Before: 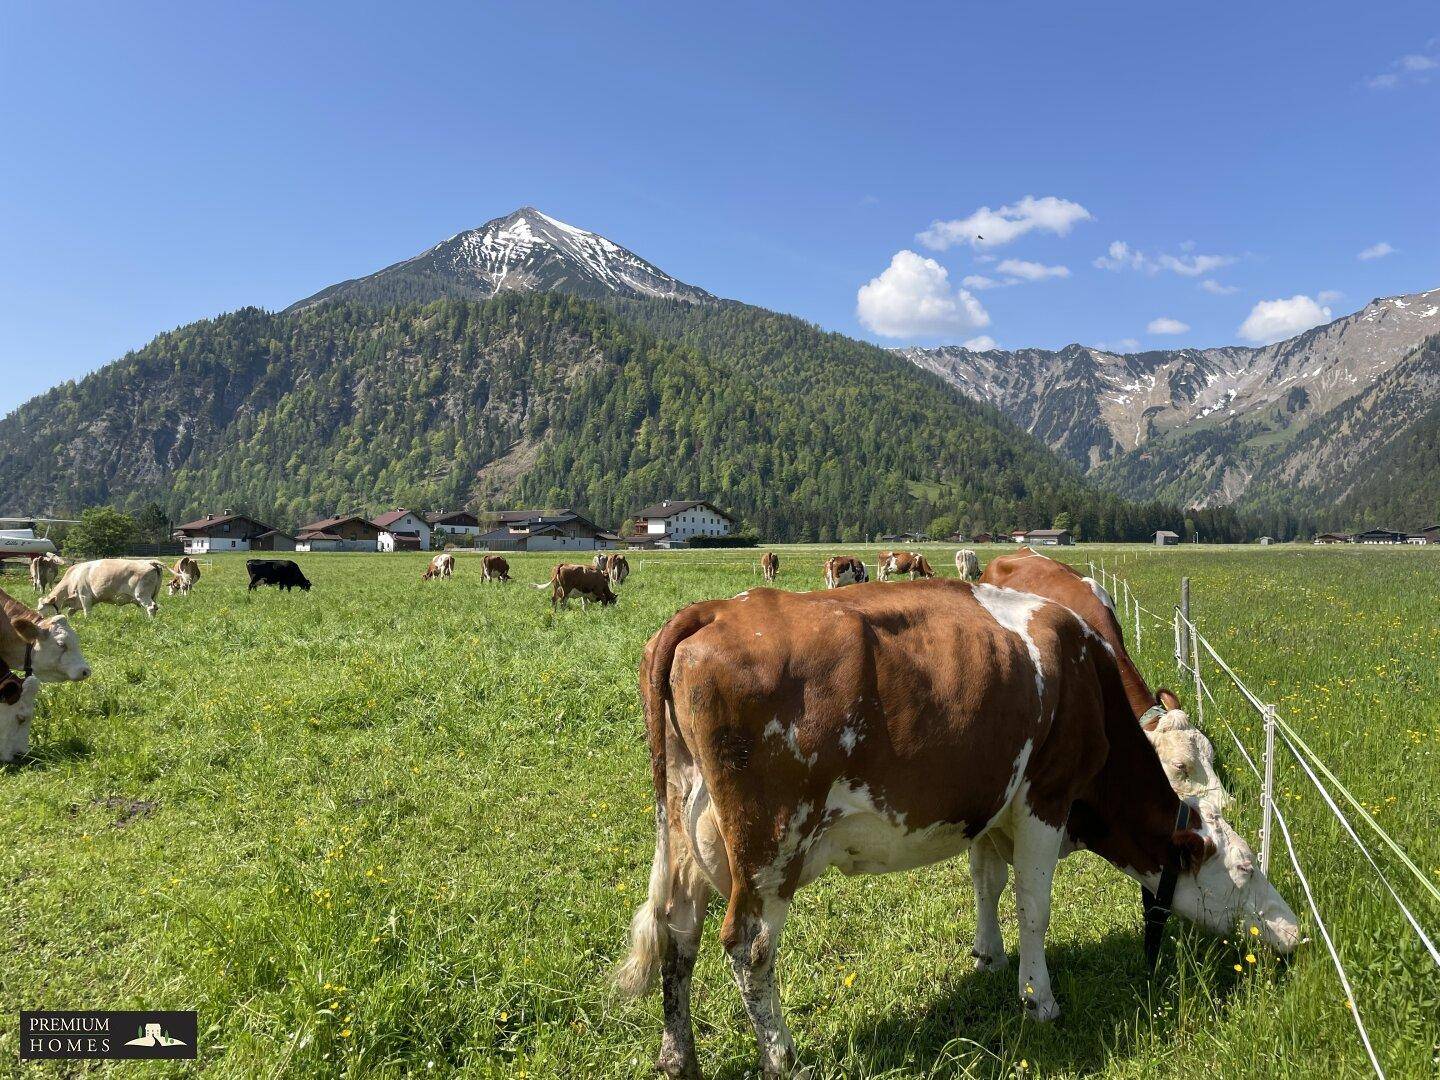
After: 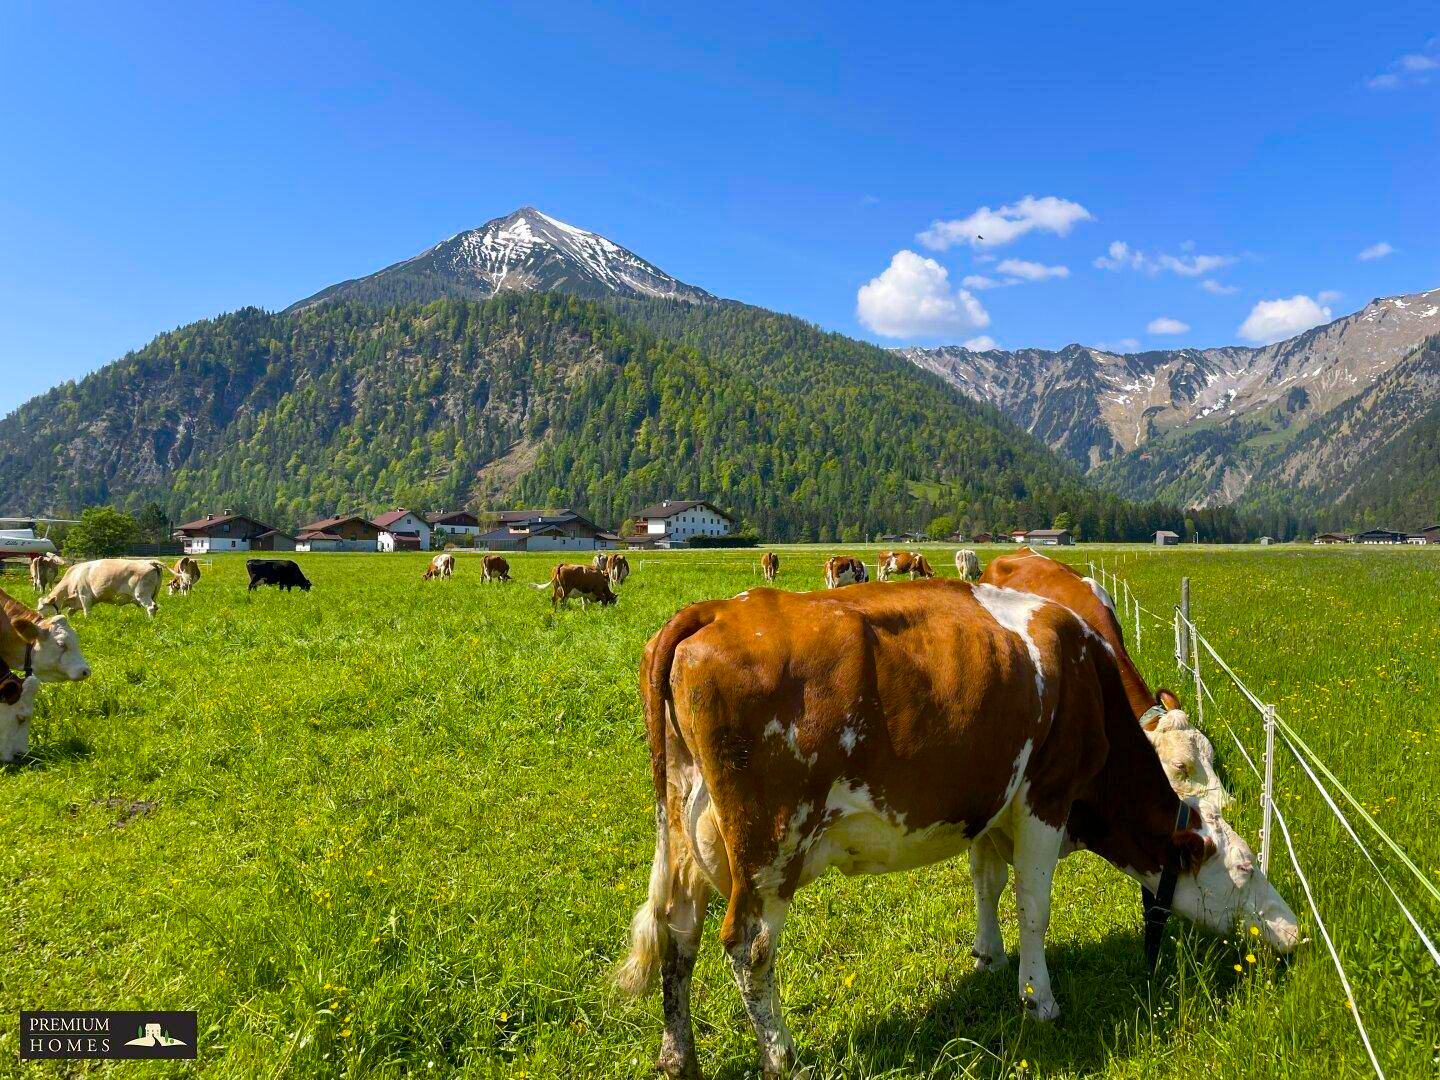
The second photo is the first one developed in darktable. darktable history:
color balance rgb: linear chroma grading › global chroma 8.674%, perceptual saturation grading › global saturation 36.339%, perceptual saturation grading › shadows 34.577%, global vibrance 14.735%
